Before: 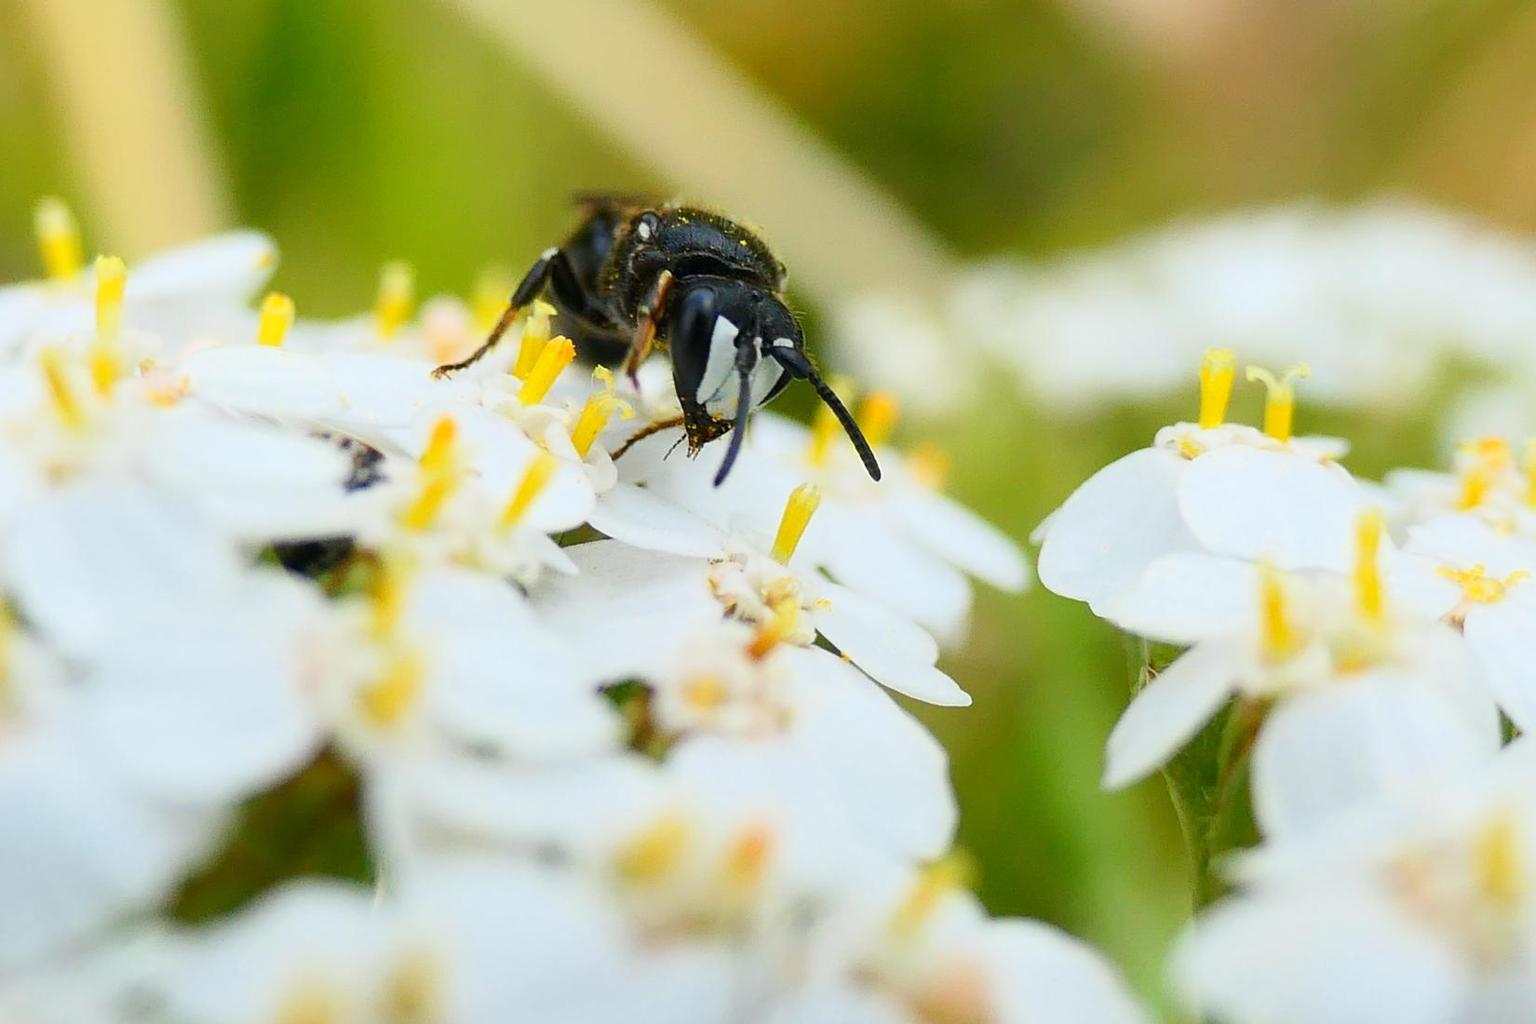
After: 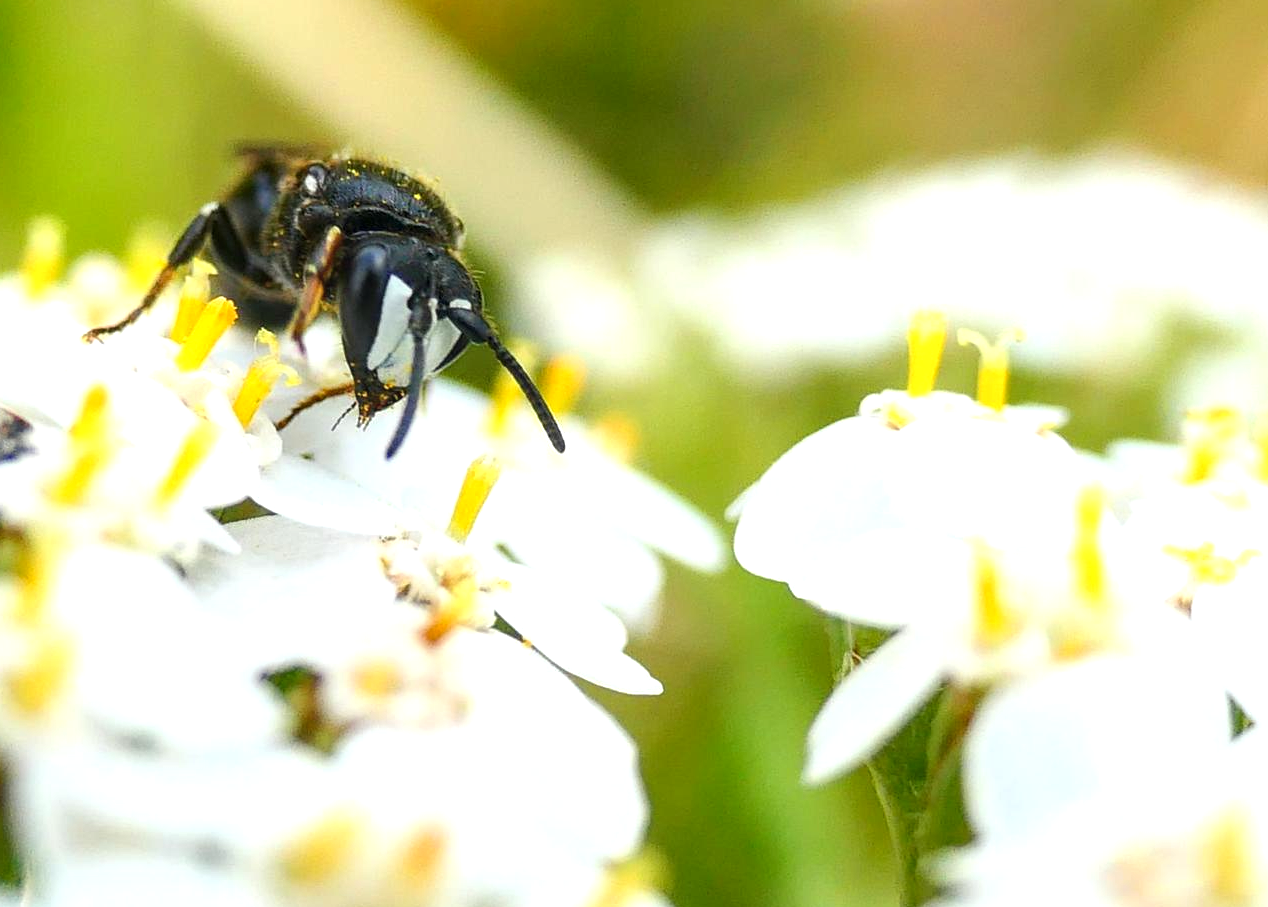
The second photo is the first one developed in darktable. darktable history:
crop: left 23.105%, top 5.887%, bottom 11.578%
local contrast: on, module defaults
exposure: exposure 0.511 EV, compensate exposure bias true, compensate highlight preservation false
